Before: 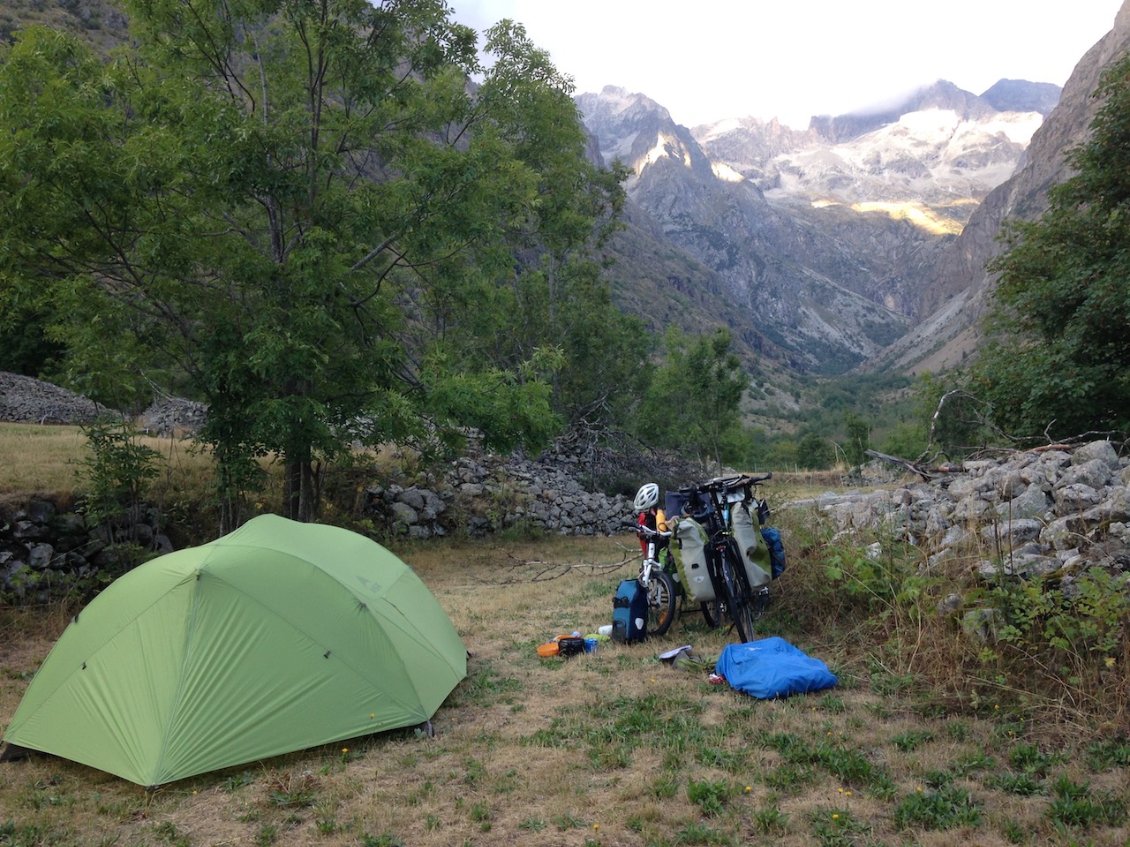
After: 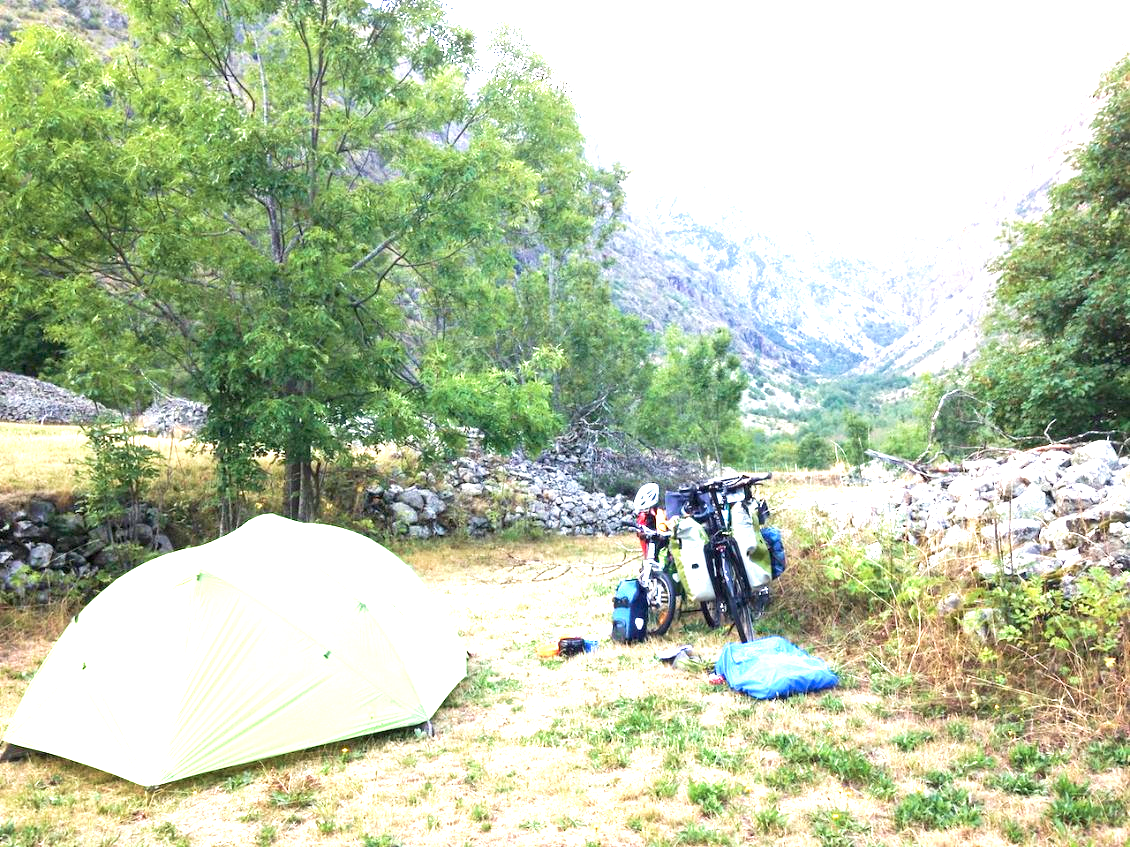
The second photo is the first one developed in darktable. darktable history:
exposure: black level correction 0.001, exposure 2.66 EV, compensate exposure bias true, compensate highlight preservation false
velvia: on, module defaults
